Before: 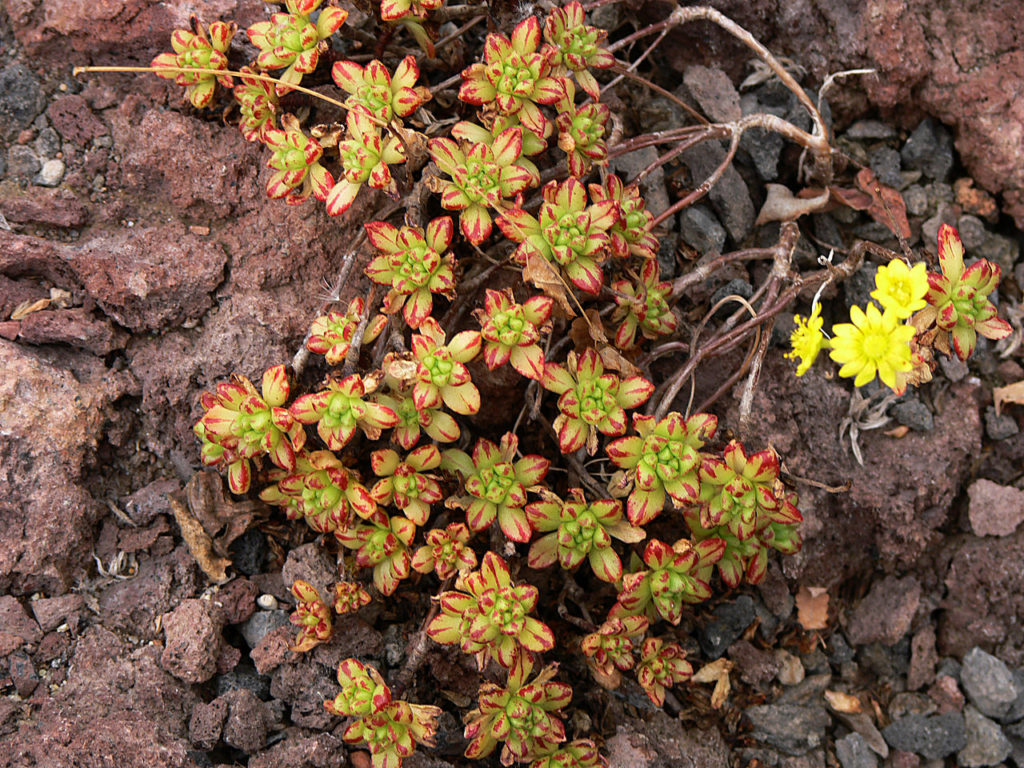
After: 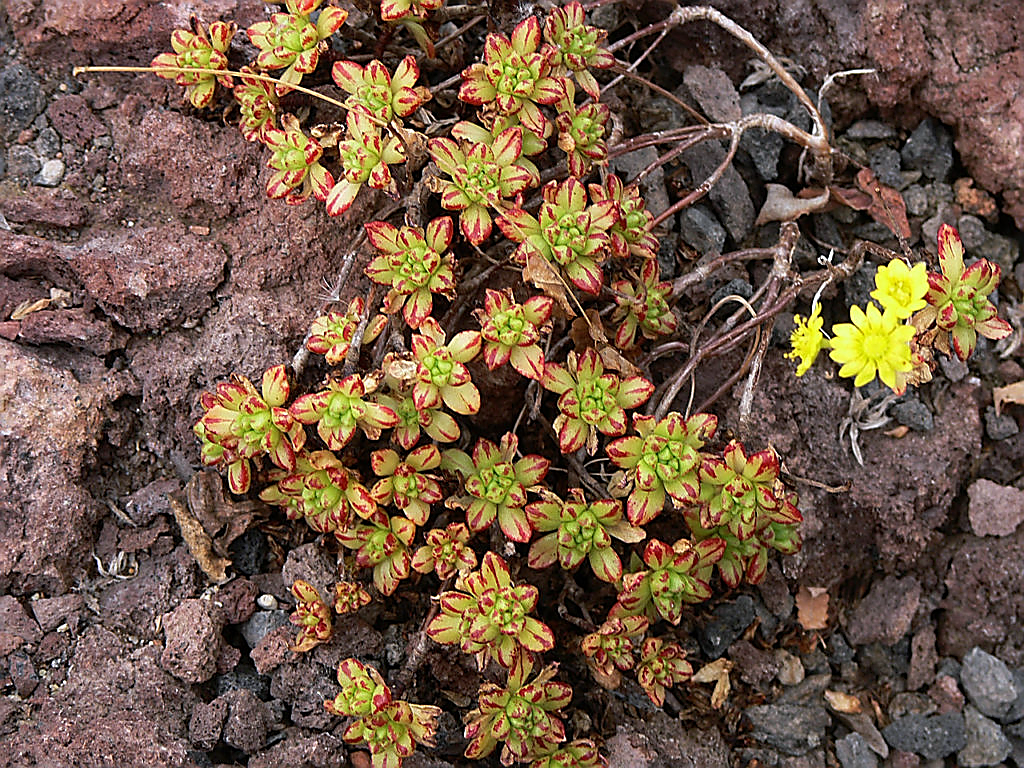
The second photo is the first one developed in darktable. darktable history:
white balance: red 0.967, blue 1.049
sharpen: radius 1.4, amount 1.25, threshold 0.7
